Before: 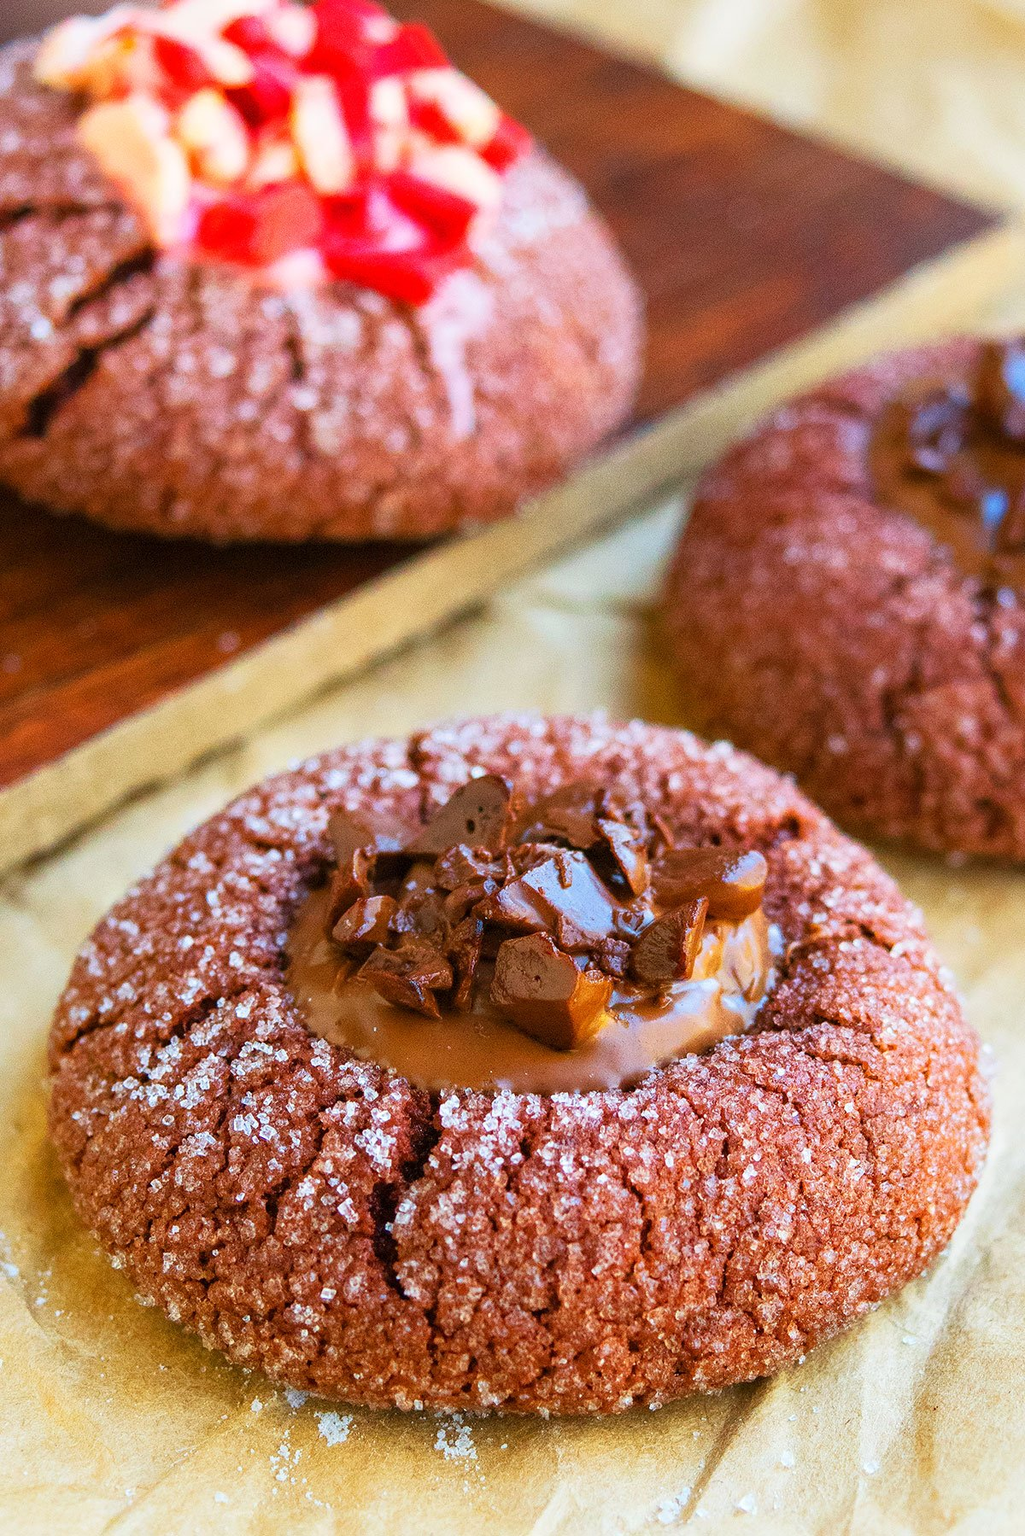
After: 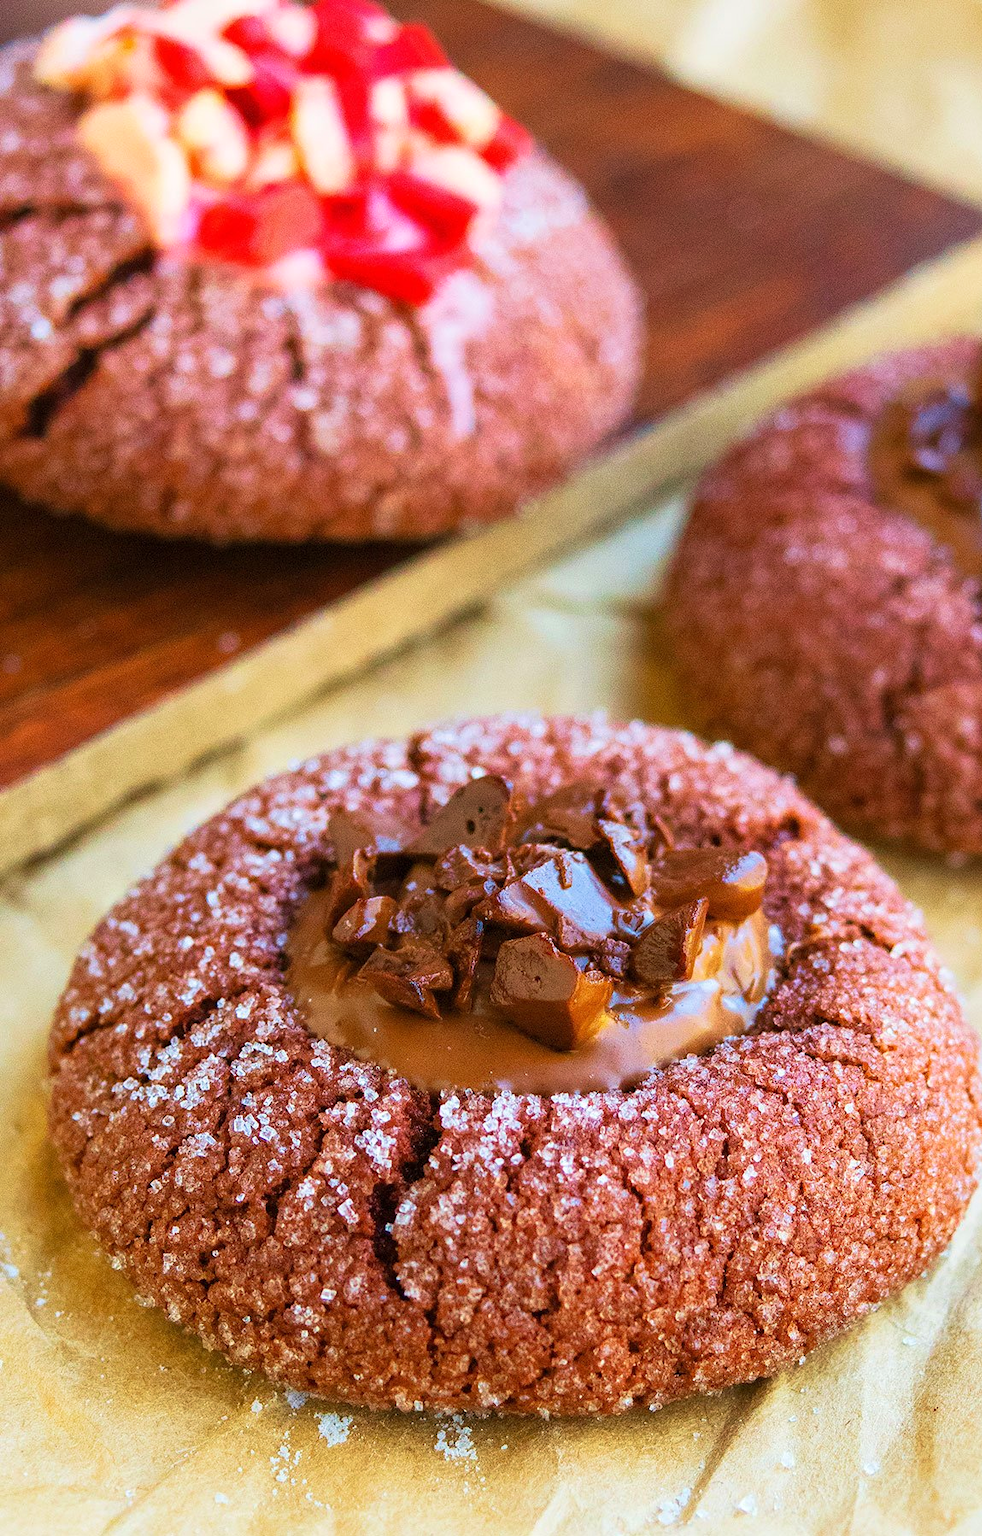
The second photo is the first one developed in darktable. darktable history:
crop: right 4.126%, bottom 0.031%
velvia: on, module defaults
